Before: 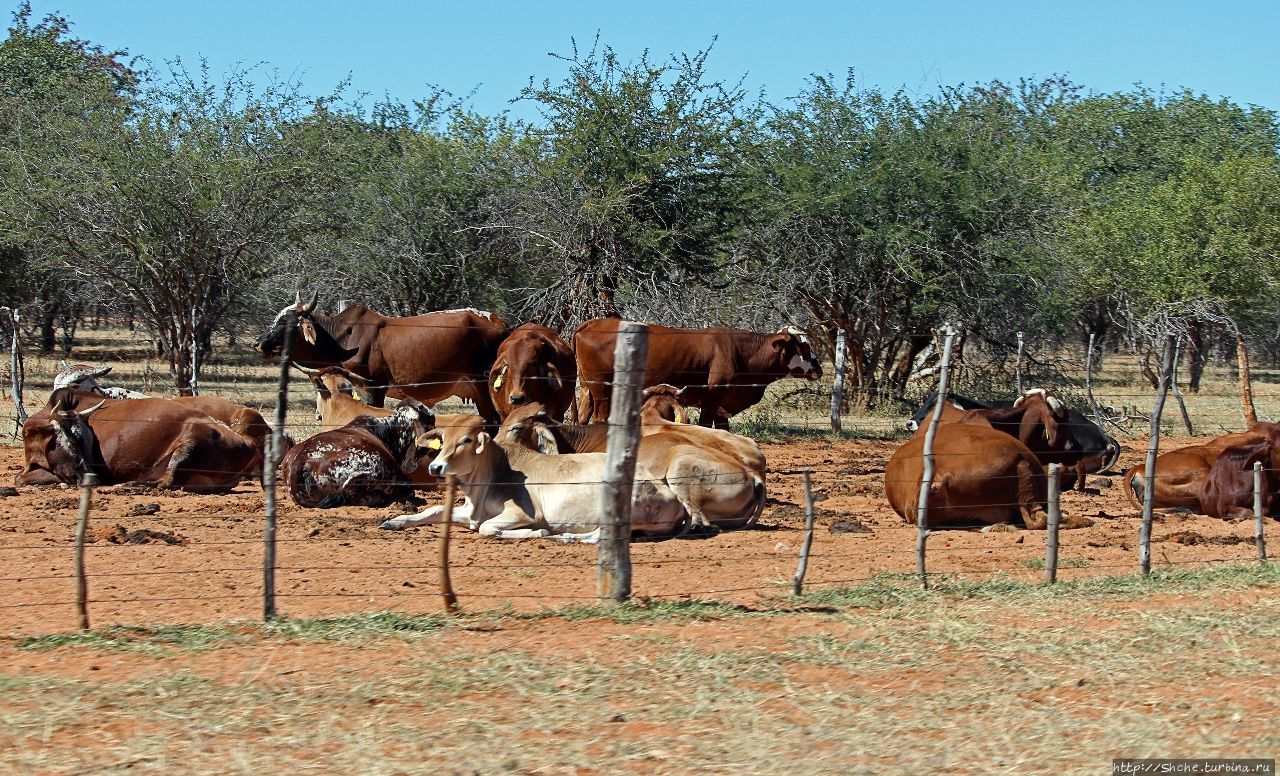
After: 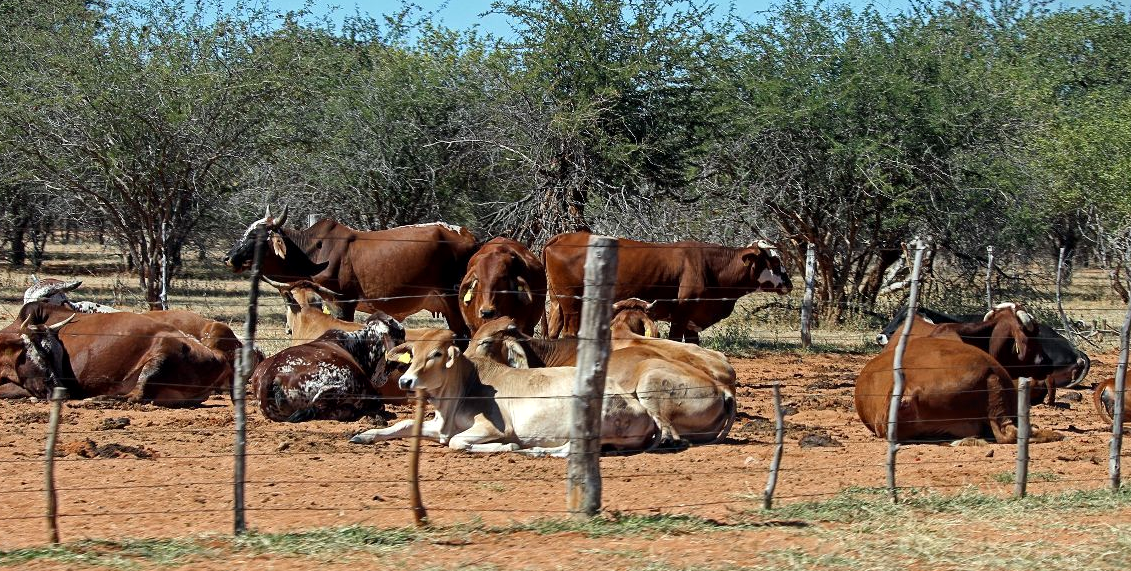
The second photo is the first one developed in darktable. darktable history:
local contrast: highlights 106%, shadows 97%, detail 119%, midtone range 0.2
crop and rotate: left 2.345%, top 11.151%, right 9.27%, bottom 15.155%
vignetting: fall-off start 100.41%, brightness -0.305, saturation -0.052, center (-0.03, 0.243), width/height ratio 1.303, dithering 8-bit output
